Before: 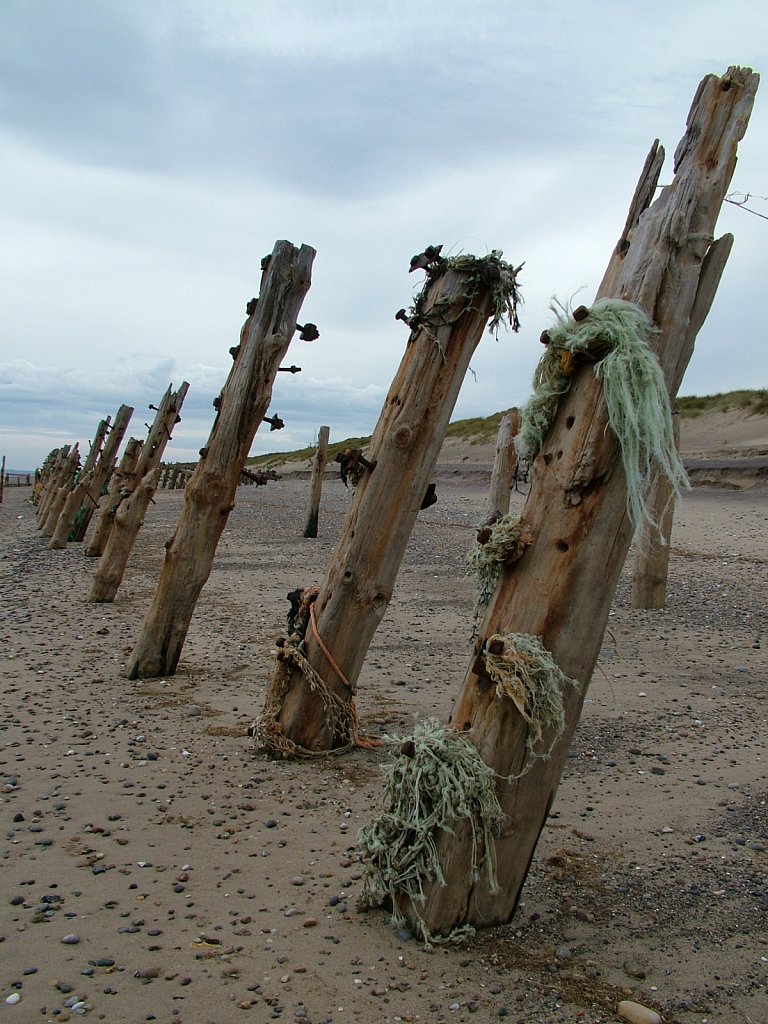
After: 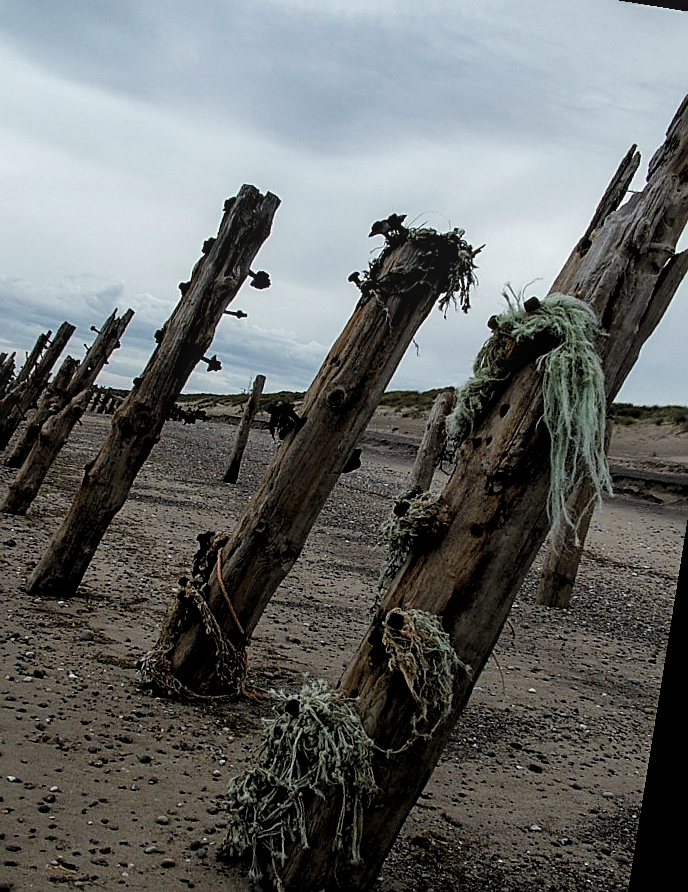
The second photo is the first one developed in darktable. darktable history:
sharpen: on, module defaults
crop: left 16.768%, top 8.653%, right 8.362%, bottom 12.485%
tone curve: curves: ch0 [(0, 0) (0.003, 0.002) (0.011, 0.009) (0.025, 0.021) (0.044, 0.037) (0.069, 0.058) (0.1, 0.083) (0.136, 0.122) (0.177, 0.165) (0.224, 0.216) (0.277, 0.277) (0.335, 0.344) (0.399, 0.418) (0.468, 0.499) (0.543, 0.586) (0.623, 0.679) (0.709, 0.779) (0.801, 0.877) (0.898, 0.977) (1, 1)], preserve colors none
rotate and perspective: rotation 9.12°, automatic cropping off
filmic rgb: black relative exposure -7.65 EV, white relative exposure 4.56 EV, hardness 3.61
levels: levels [0.101, 0.578, 0.953]
local contrast: on, module defaults
